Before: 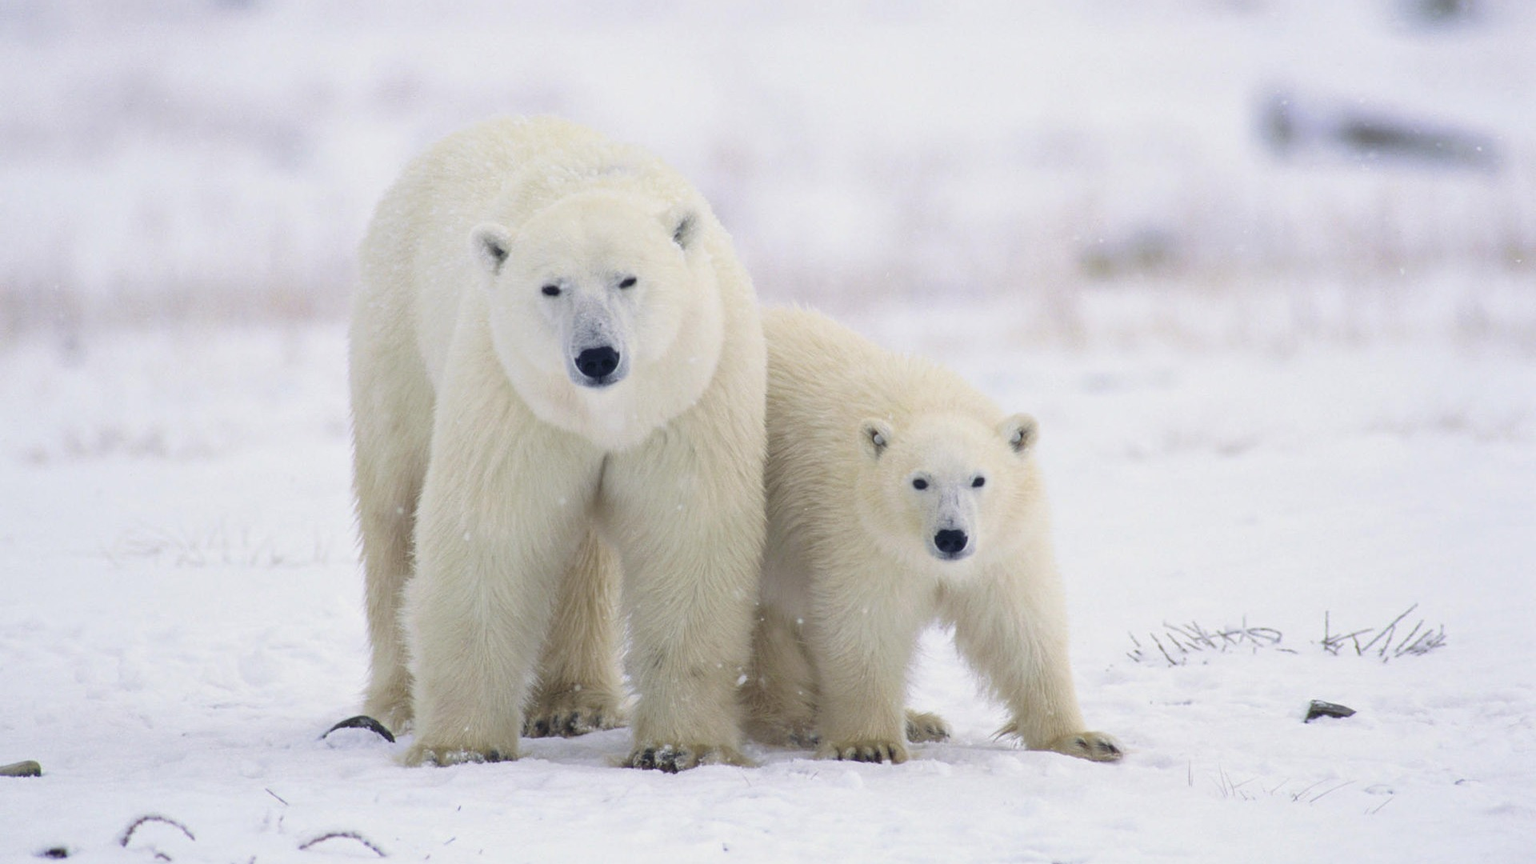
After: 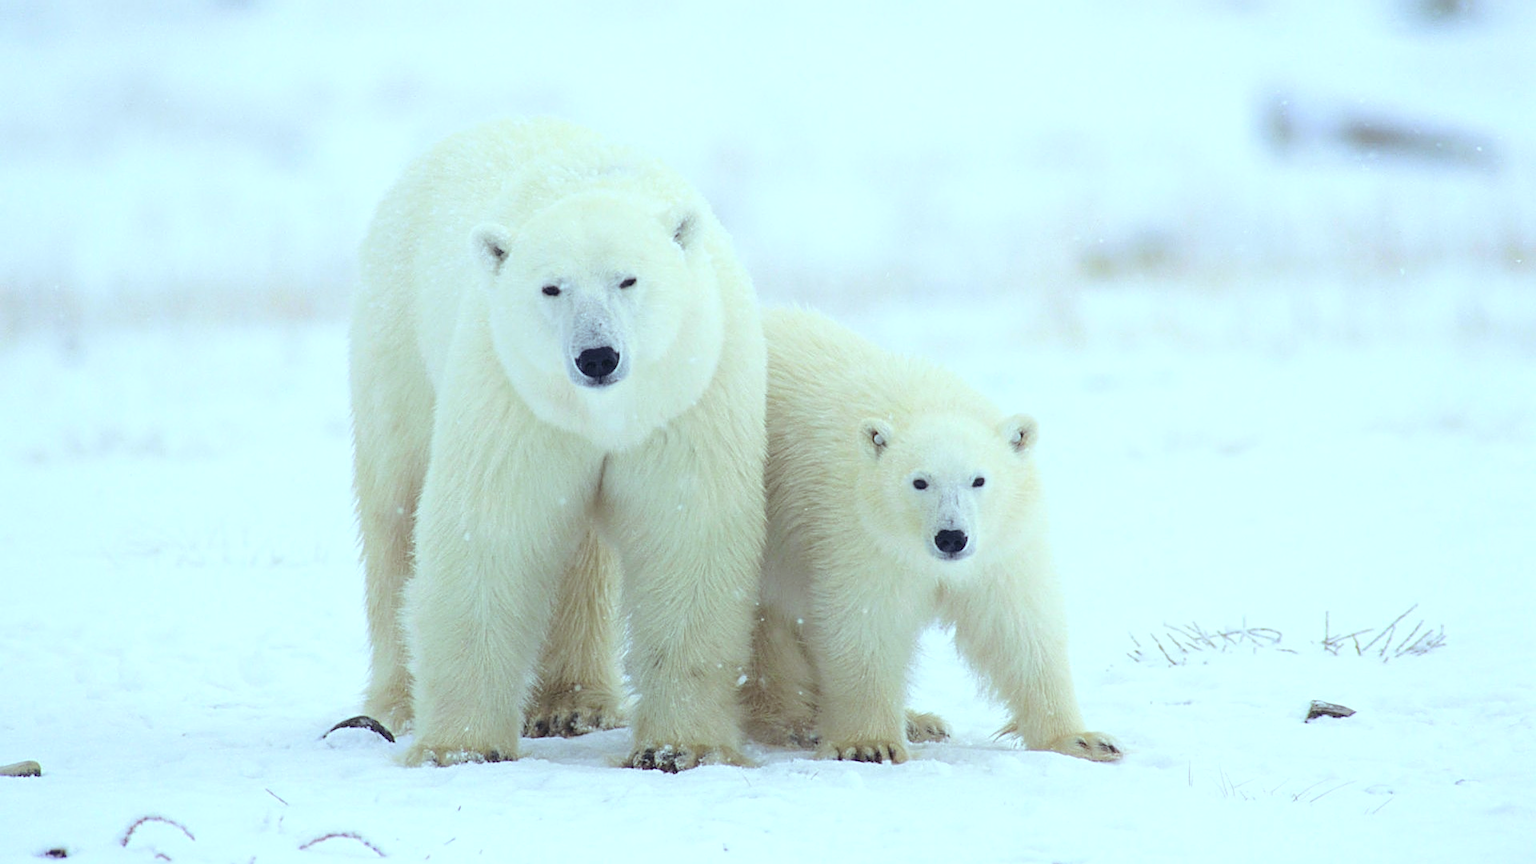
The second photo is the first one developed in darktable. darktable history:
color balance rgb: highlights gain › luminance 15.233%, highlights gain › chroma 3.978%, highlights gain › hue 207.27°, perceptual saturation grading › global saturation 7.818%, perceptual saturation grading › shadows 4.106%, perceptual brilliance grading › global brilliance 2.929%, perceptual brilliance grading › highlights -2.829%, perceptual brilliance grading › shadows 3.838%
shadows and highlights: shadows -70.14, highlights 33.49, soften with gaussian
sharpen: on, module defaults
